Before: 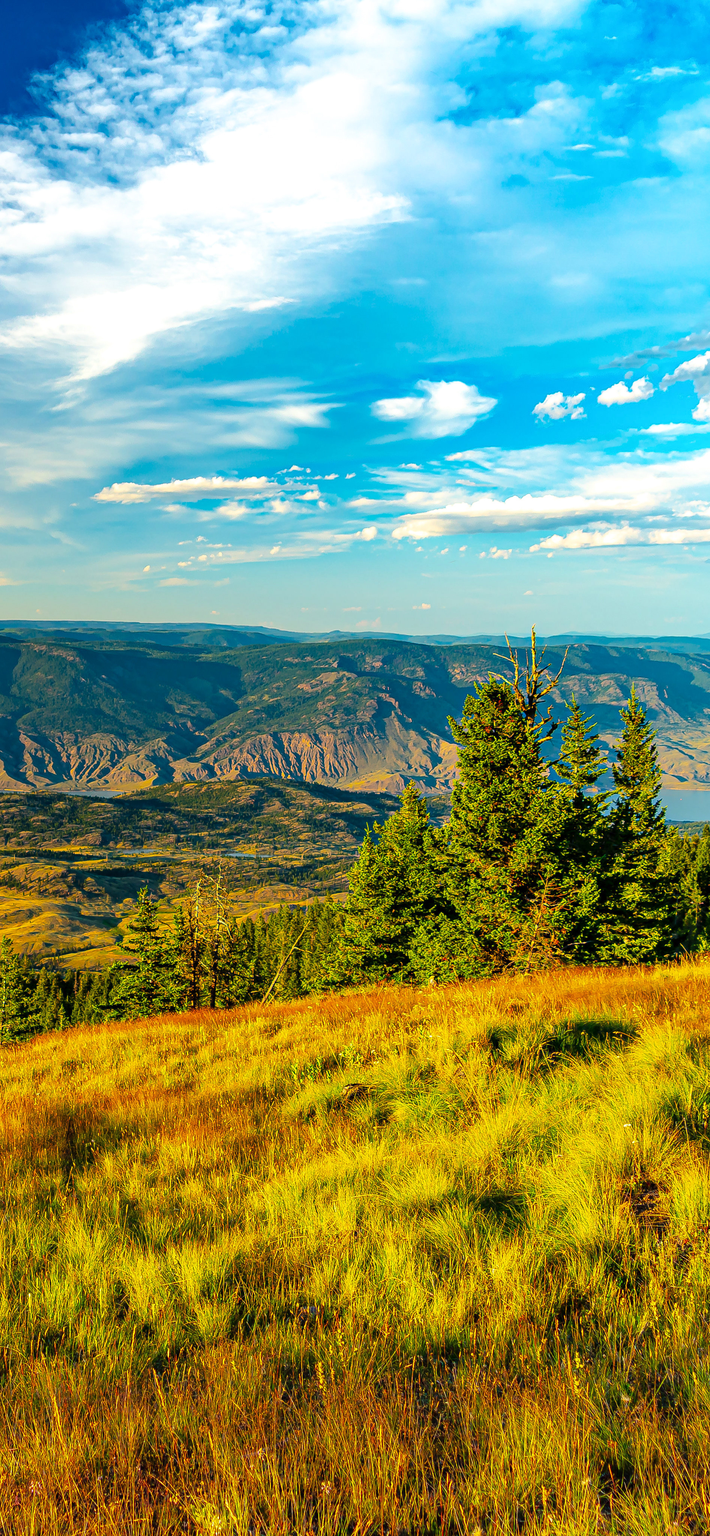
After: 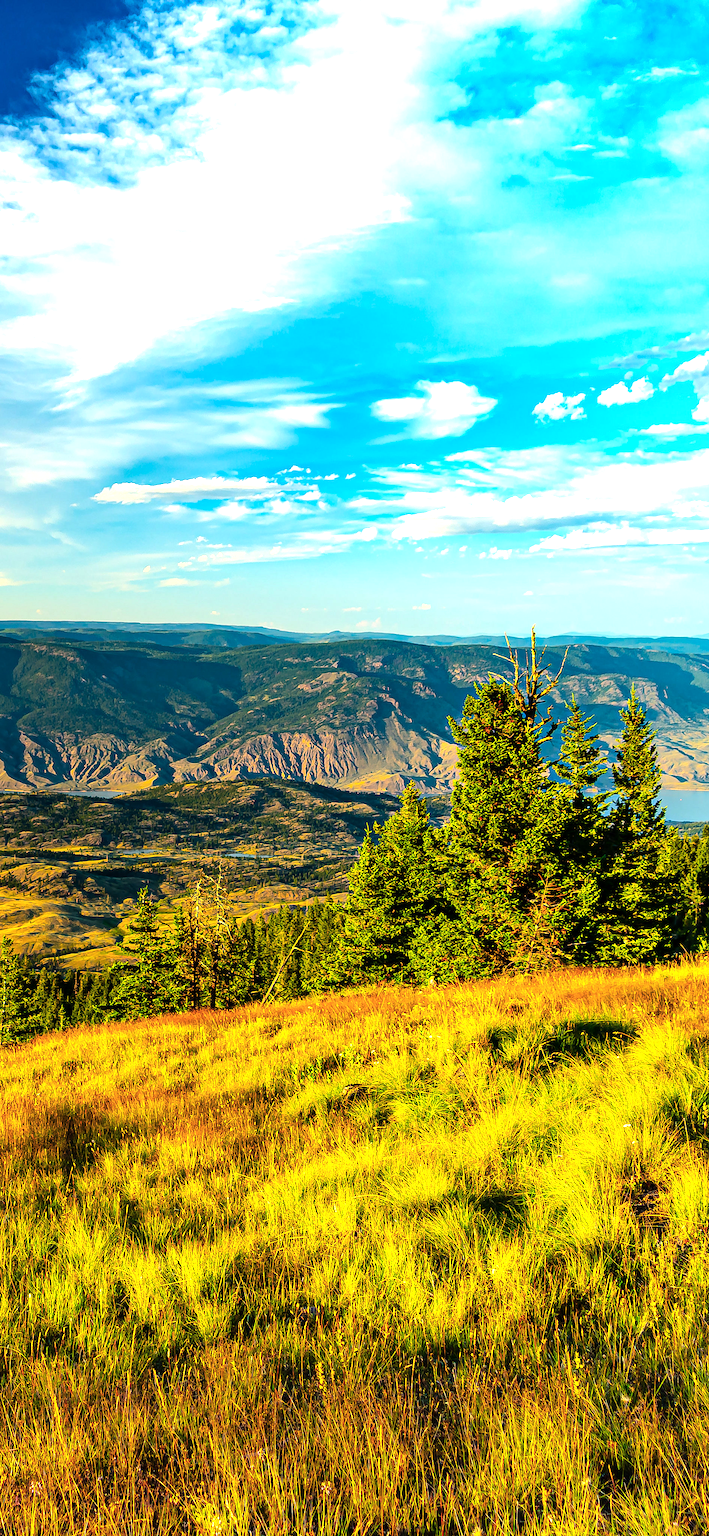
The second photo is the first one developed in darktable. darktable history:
color zones: curves: ch1 [(0.077, 0.436) (0.25, 0.5) (0.75, 0.5)]
tone equalizer: -8 EV -0.745 EV, -7 EV -0.682 EV, -6 EV -0.578 EV, -5 EV -0.362 EV, -3 EV 0.371 EV, -2 EV 0.6 EV, -1 EV 0.68 EV, +0 EV 0.74 EV, edges refinement/feathering 500, mask exposure compensation -1.57 EV, preserve details no
